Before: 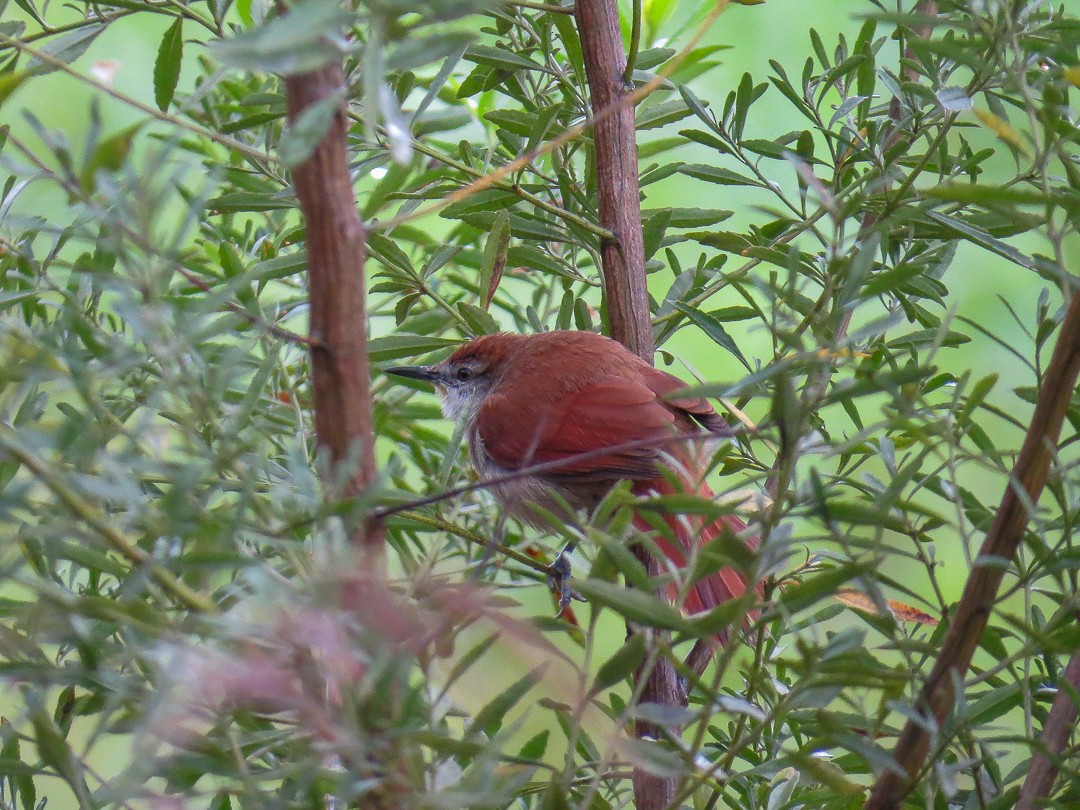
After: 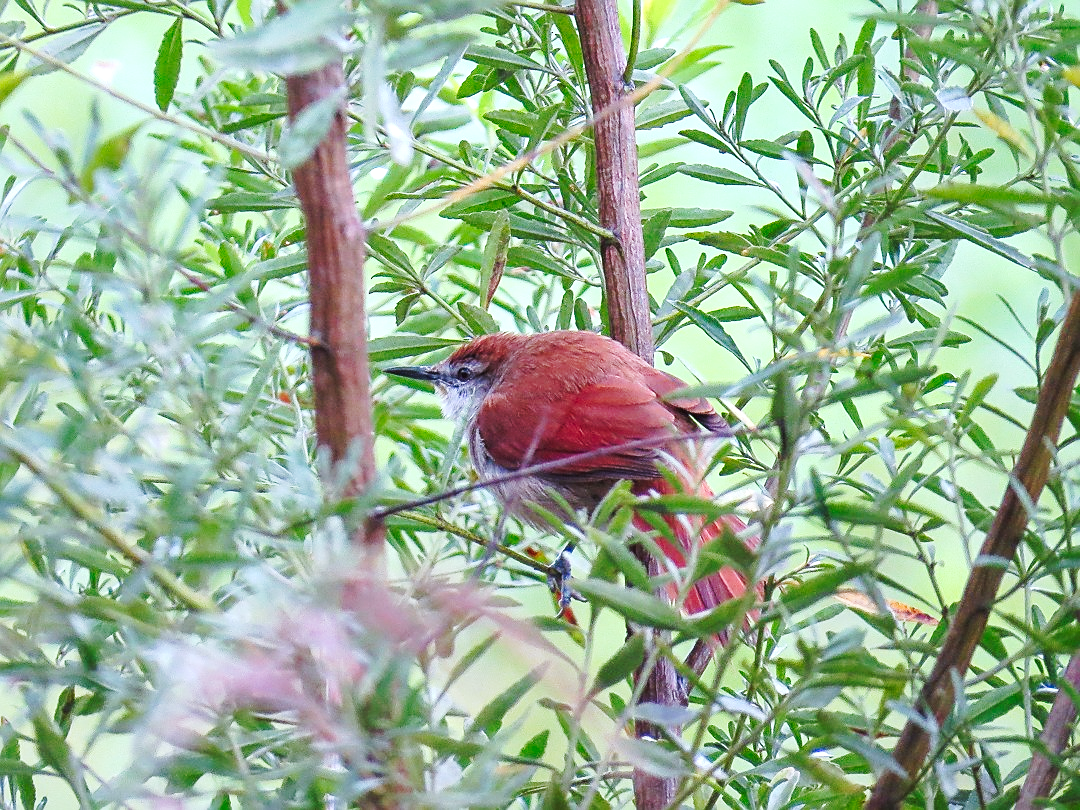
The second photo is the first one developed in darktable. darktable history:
exposure: exposure 0.611 EV, compensate exposure bias true, compensate highlight preservation false
tone curve: curves: ch0 [(0, 0.023) (0.103, 0.087) (0.295, 0.297) (0.445, 0.531) (0.553, 0.665) (0.735, 0.843) (0.994, 1)]; ch1 [(0, 0) (0.414, 0.395) (0.447, 0.447) (0.485, 0.5) (0.512, 0.524) (0.542, 0.581) (0.581, 0.632) (0.646, 0.715) (1, 1)]; ch2 [(0, 0) (0.369, 0.388) (0.449, 0.431) (0.478, 0.471) (0.516, 0.517) (0.579, 0.624) (0.674, 0.775) (1, 1)], preserve colors none
sharpen: on, module defaults
color calibration: x 0.37, y 0.382, temperature 4313.9 K
